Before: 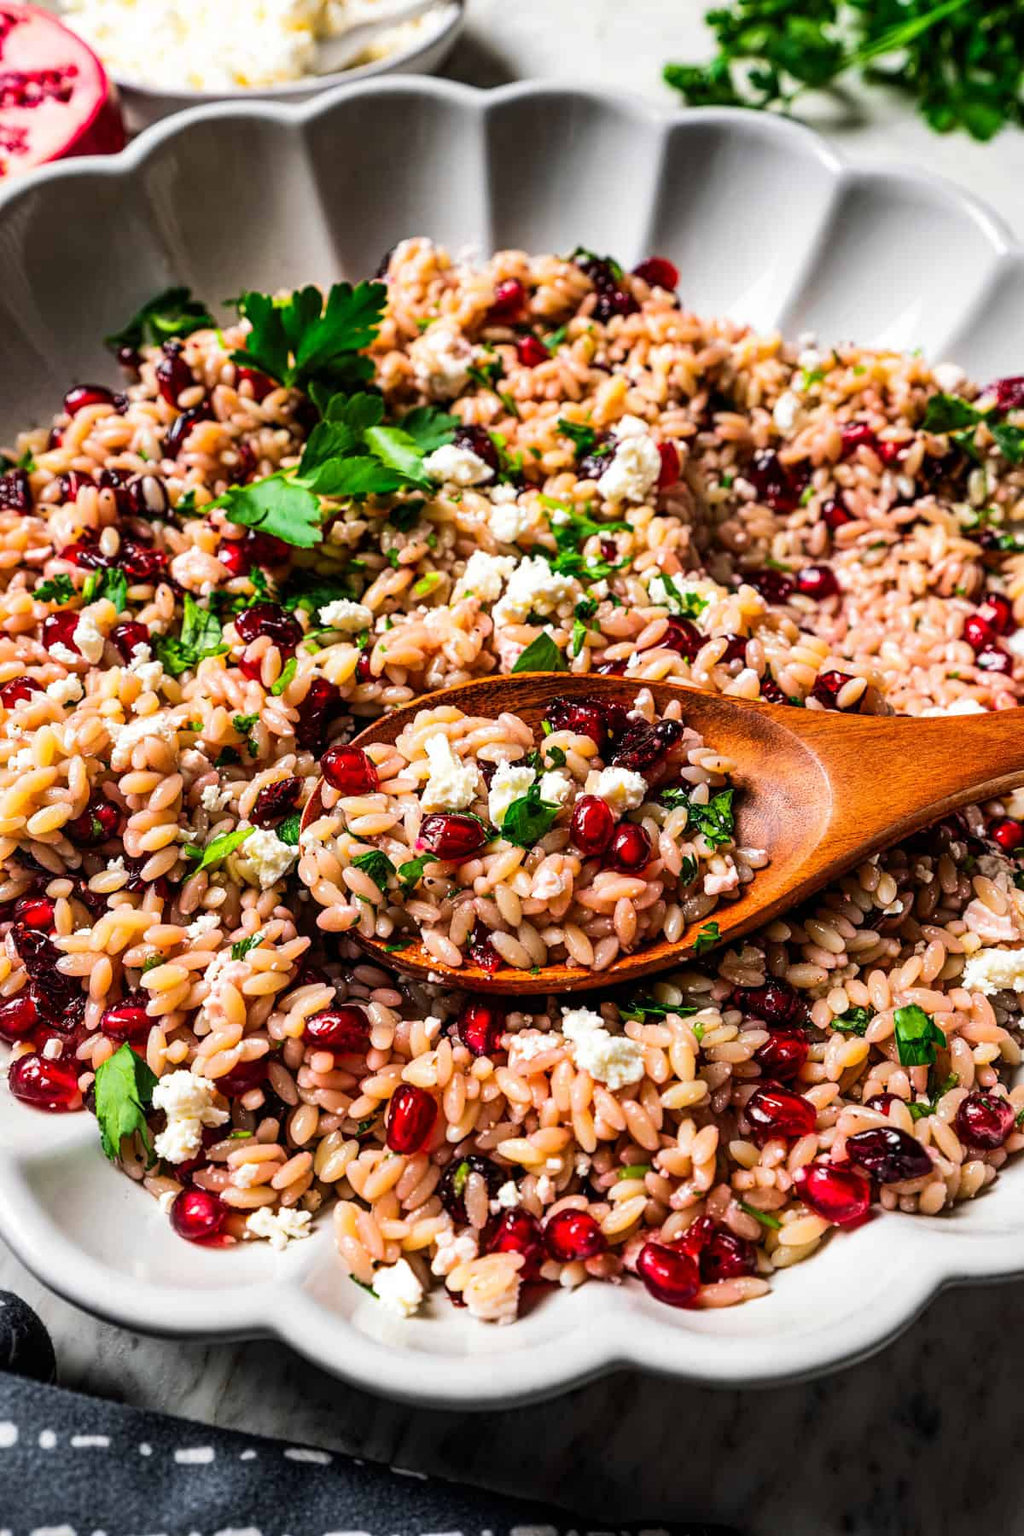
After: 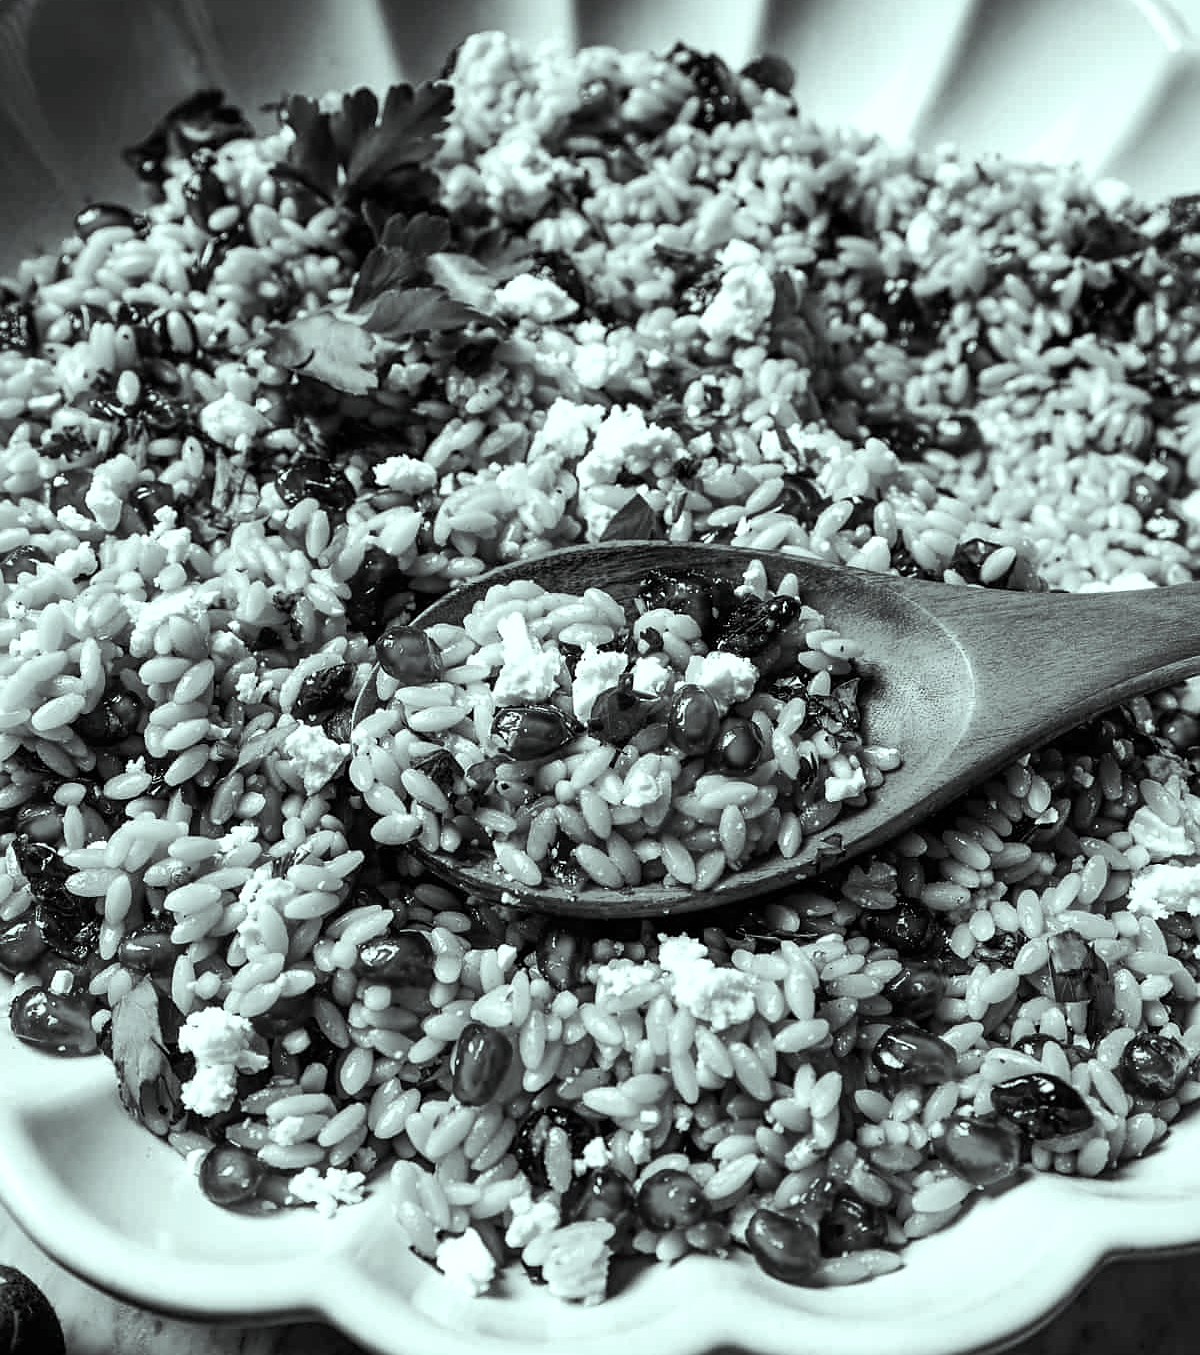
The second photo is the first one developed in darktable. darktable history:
crop: top 13.738%, bottom 10.968%
sharpen: radius 1.052
color balance rgb: highlights gain › luminance 19.938%, highlights gain › chroma 2.791%, highlights gain › hue 174.9°, perceptual saturation grading › global saturation 20%, perceptual saturation grading › highlights -24.987%, perceptual saturation grading › shadows 50.594%
color calibration: output gray [0.22, 0.42, 0.37, 0], illuminant same as pipeline (D50), adaptation XYZ, x 0.347, y 0.358, temperature 5016.73 K
